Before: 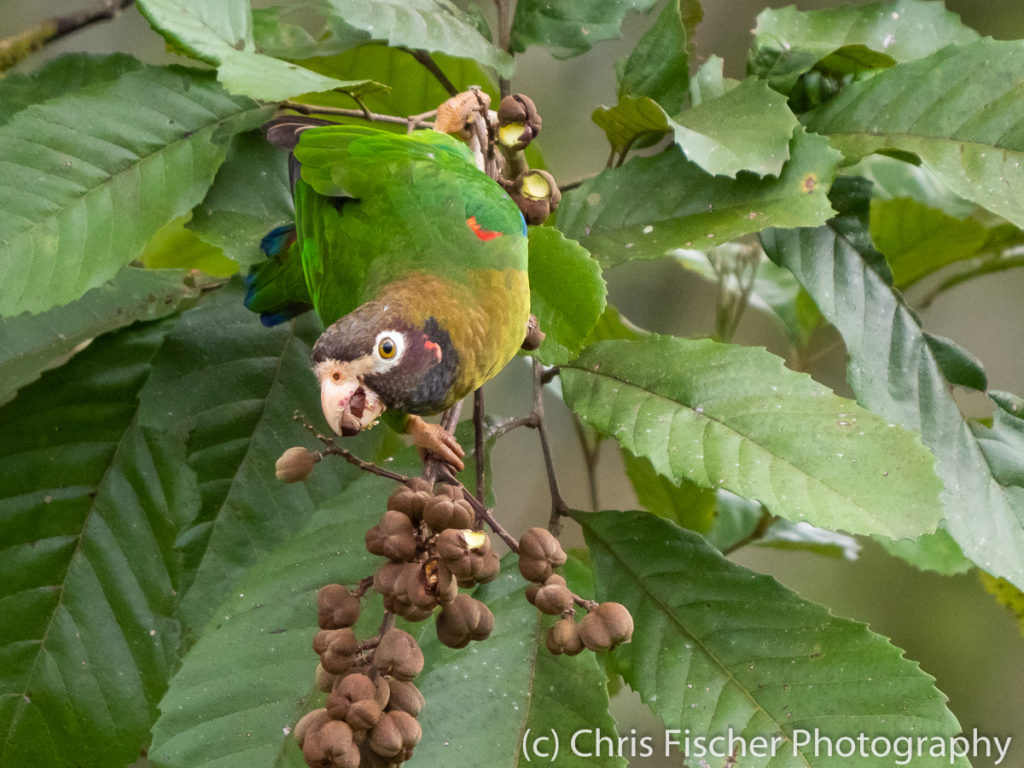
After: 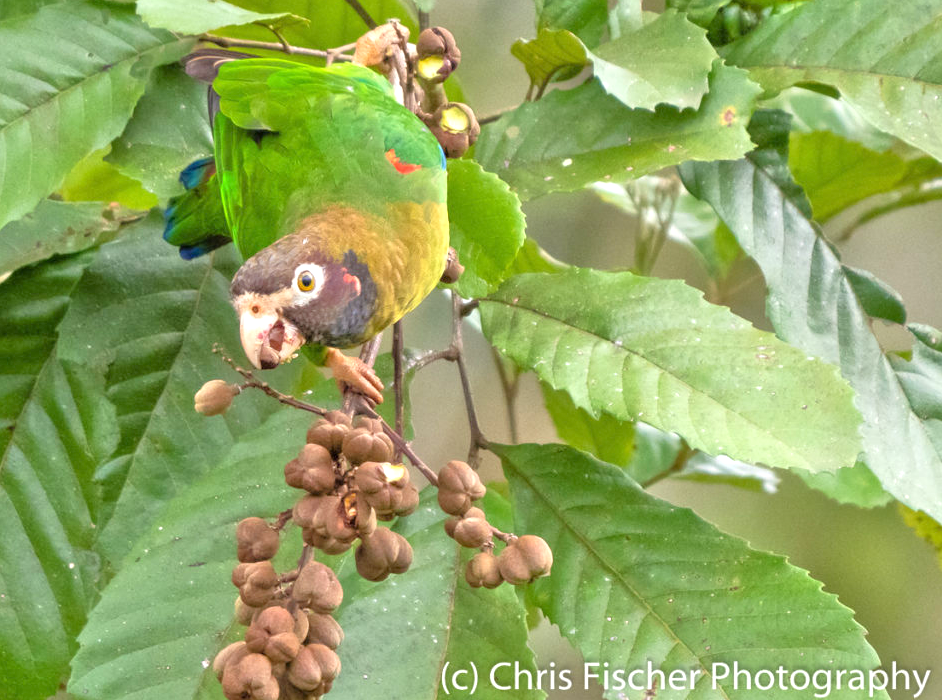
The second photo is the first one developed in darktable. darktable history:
tone equalizer: -7 EV 0.159 EV, -6 EV 0.631 EV, -5 EV 1.12 EV, -4 EV 1.32 EV, -3 EV 1.12 EV, -2 EV 0.6 EV, -1 EV 0.158 EV, mask exposure compensation -0.508 EV
crop and rotate: left 7.991%, top 8.798%
exposure: exposure 0.191 EV, compensate exposure bias true, compensate highlight preservation false
